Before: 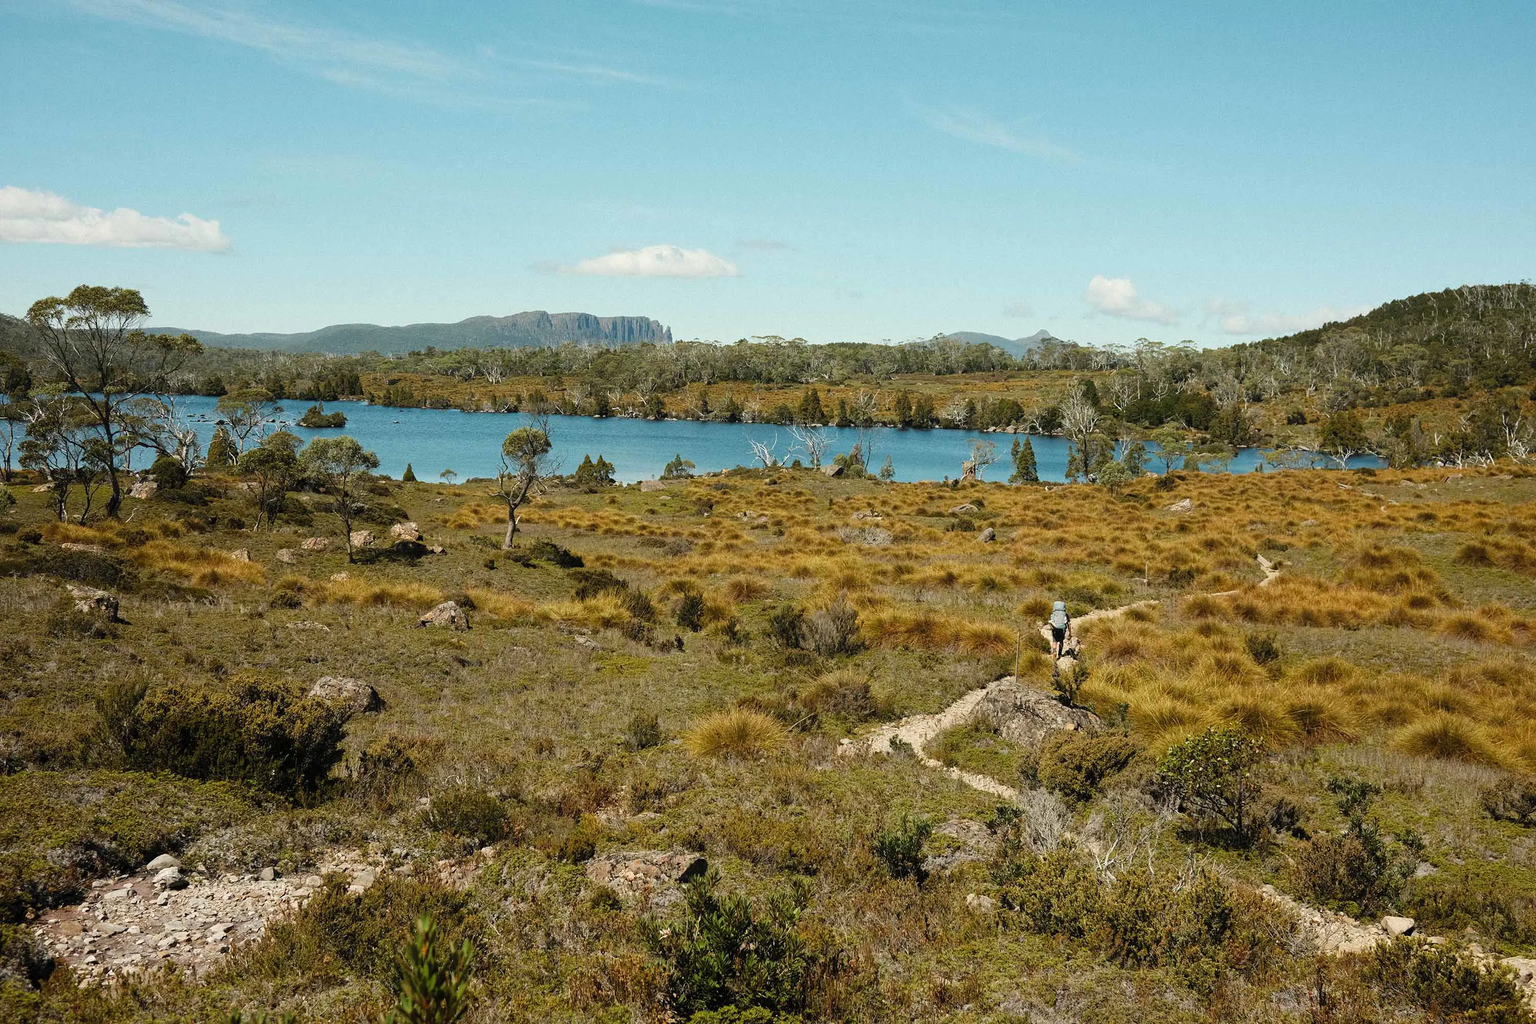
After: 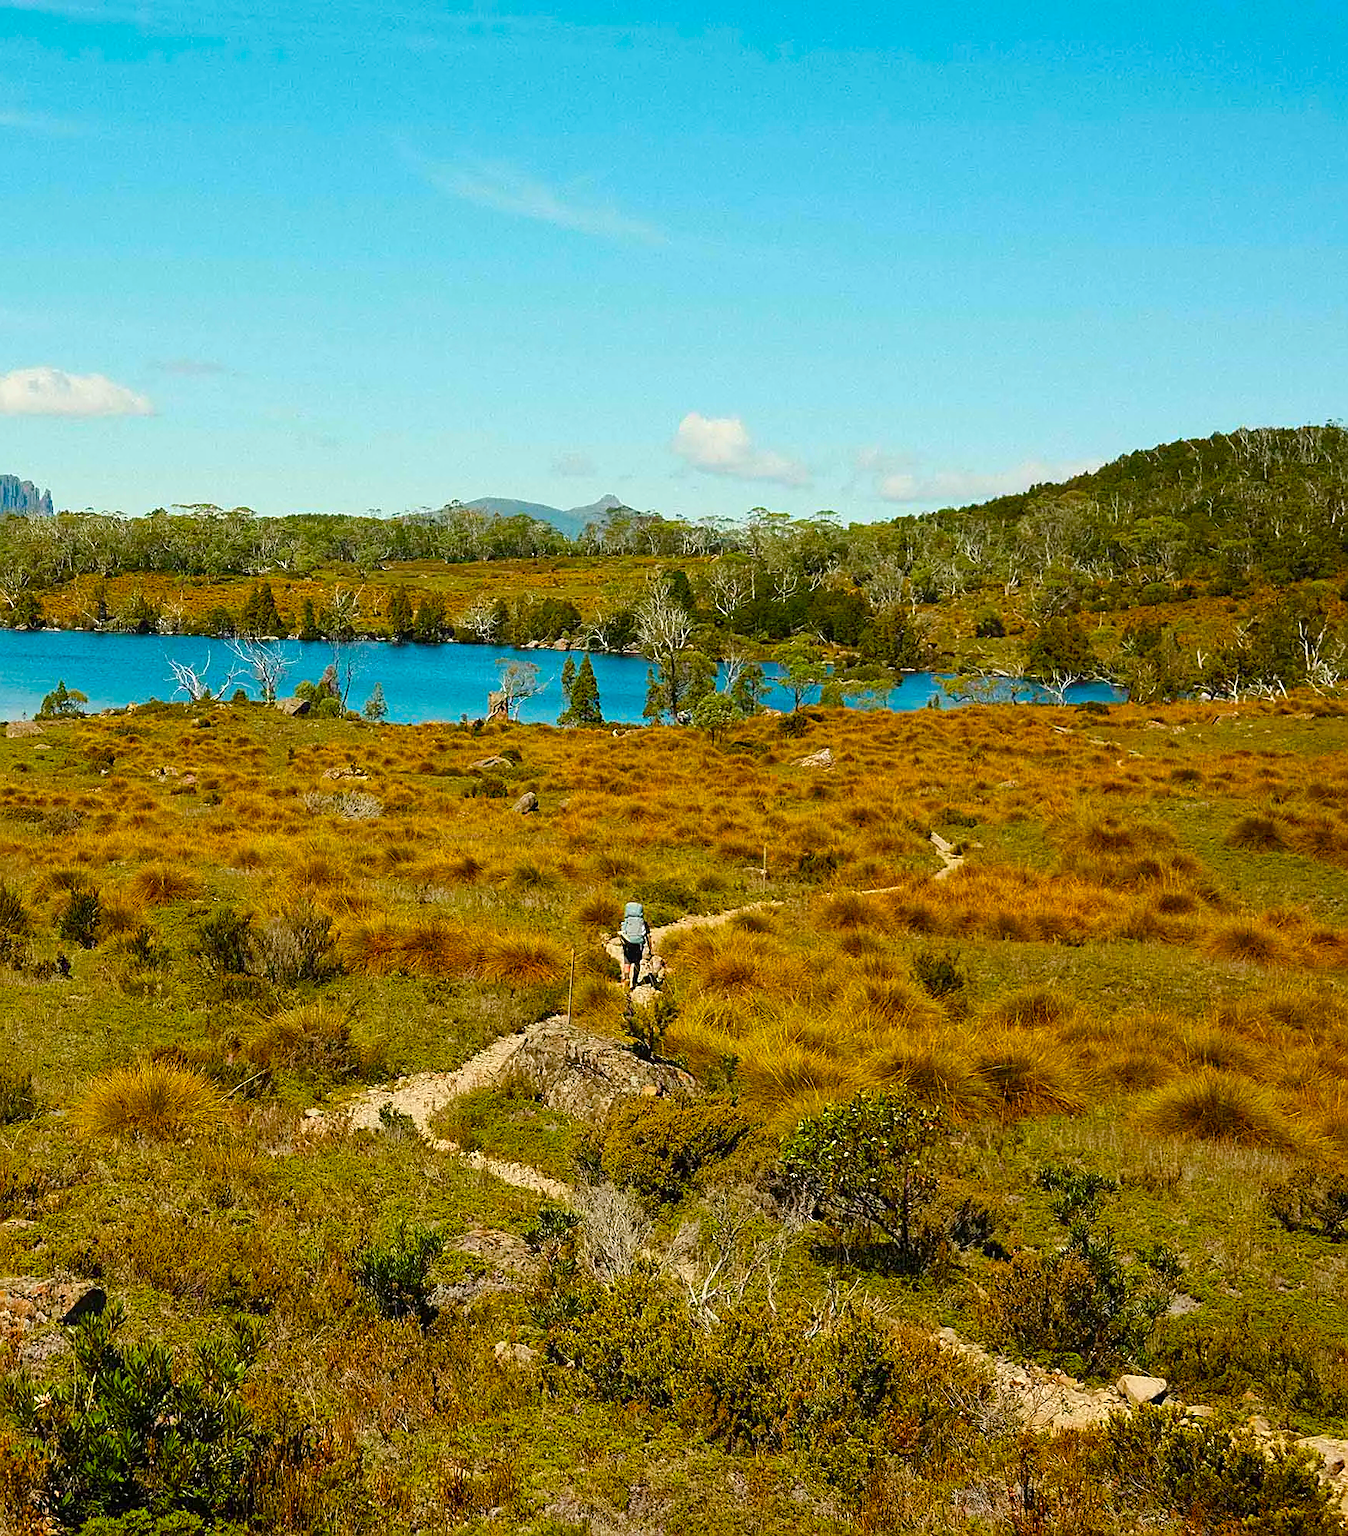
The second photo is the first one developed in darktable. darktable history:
contrast brightness saturation: saturation 0.483
crop: left 41.491%
sharpen: on, module defaults
color balance rgb: shadows lift › hue 85.48°, linear chroma grading › shadows -7.581%, linear chroma grading › global chroma 9.954%, perceptual saturation grading › global saturation 34.872%, perceptual saturation grading › highlights -29.875%, perceptual saturation grading › shadows 35.896%
